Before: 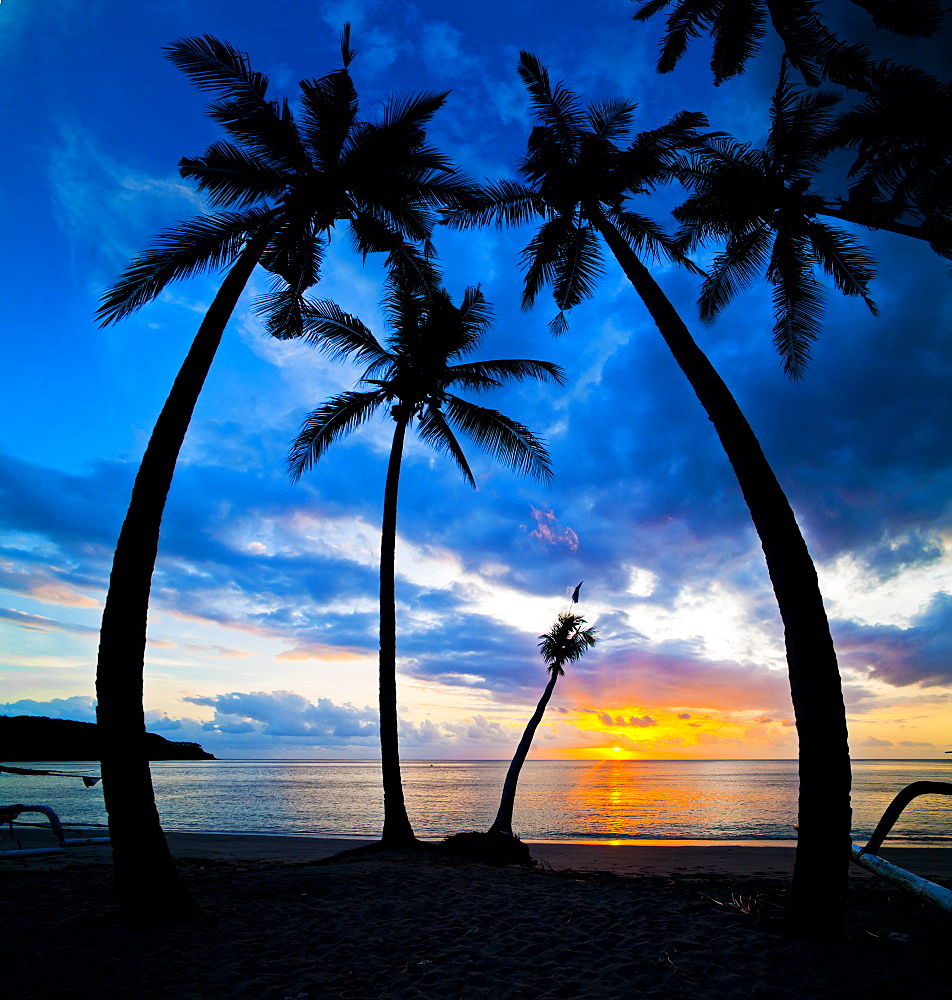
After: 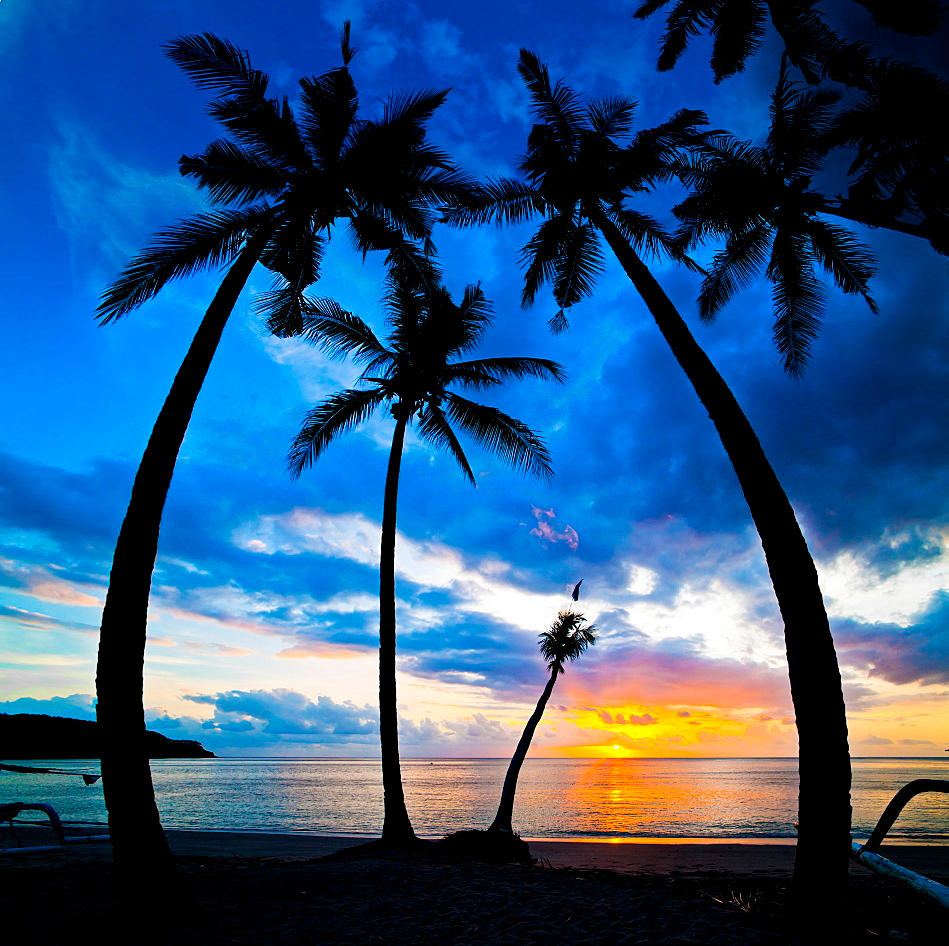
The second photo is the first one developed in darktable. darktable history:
crop: top 0.291%, right 0.258%, bottom 5.031%
